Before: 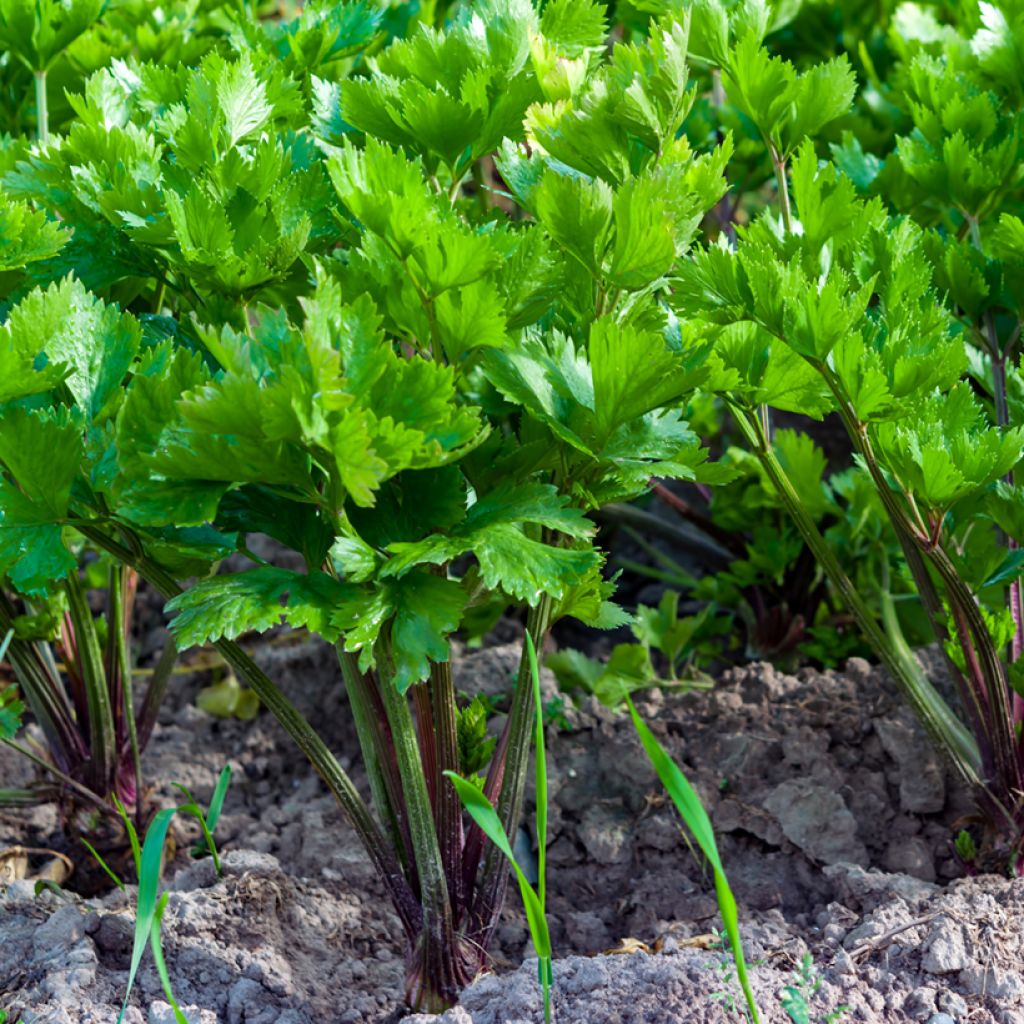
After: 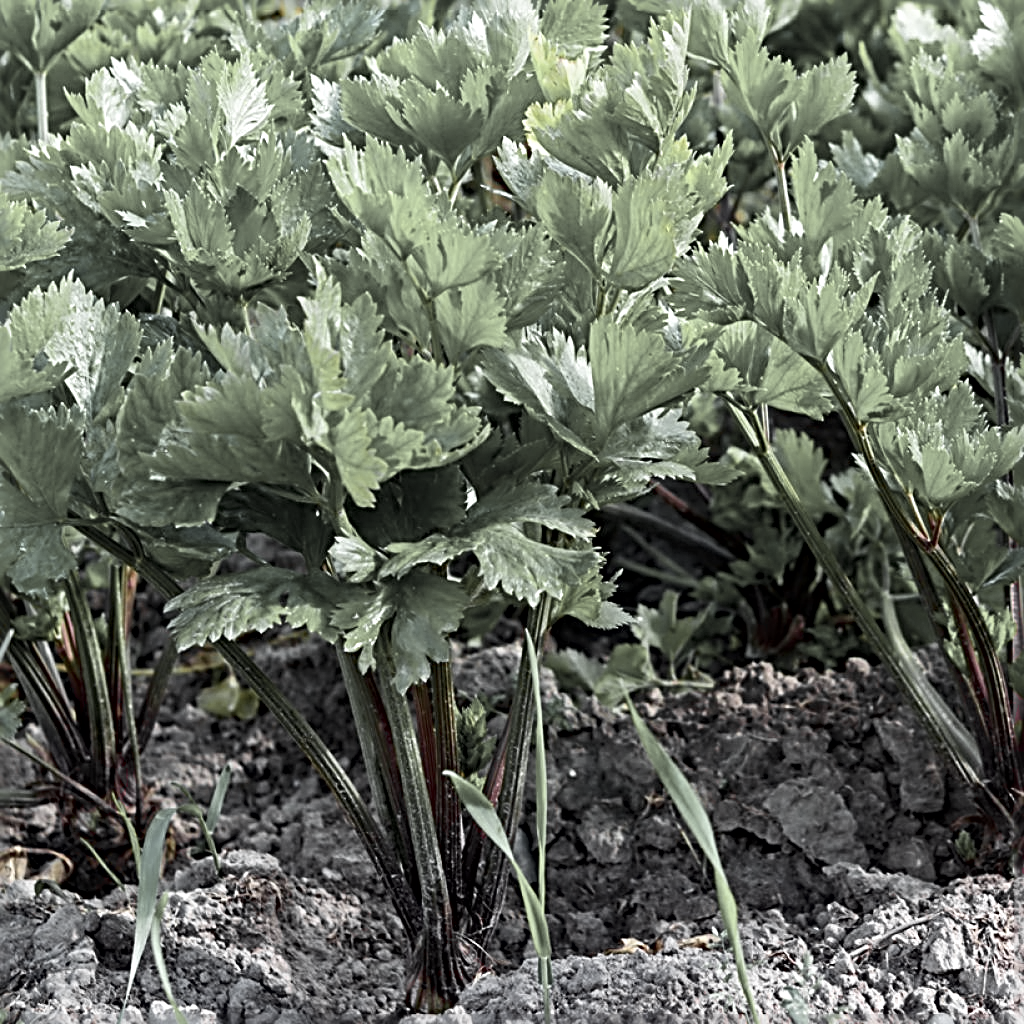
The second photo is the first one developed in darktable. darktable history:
sharpen: radius 3.688, amount 0.942
contrast brightness saturation: contrast 0.104, saturation -0.364
color zones: curves: ch0 [(0.004, 0.388) (0.125, 0.392) (0.25, 0.404) (0.375, 0.5) (0.5, 0.5) (0.625, 0.5) (0.75, 0.5) (0.875, 0.5)]; ch1 [(0, 0.5) (0.125, 0.5) (0.25, 0.5) (0.375, 0.124) (0.524, 0.124) (0.645, 0.128) (0.789, 0.132) (0.914, 0.096) (0.998, 0.068)]
